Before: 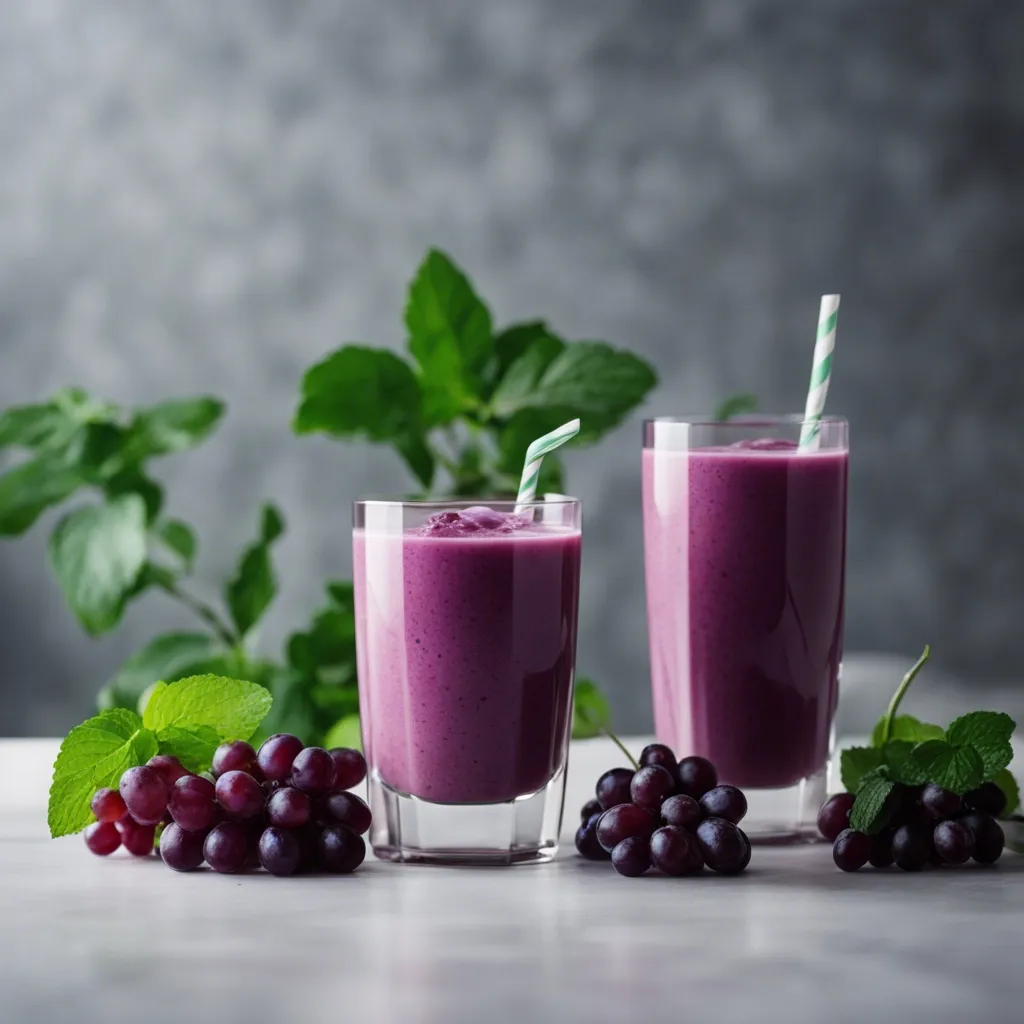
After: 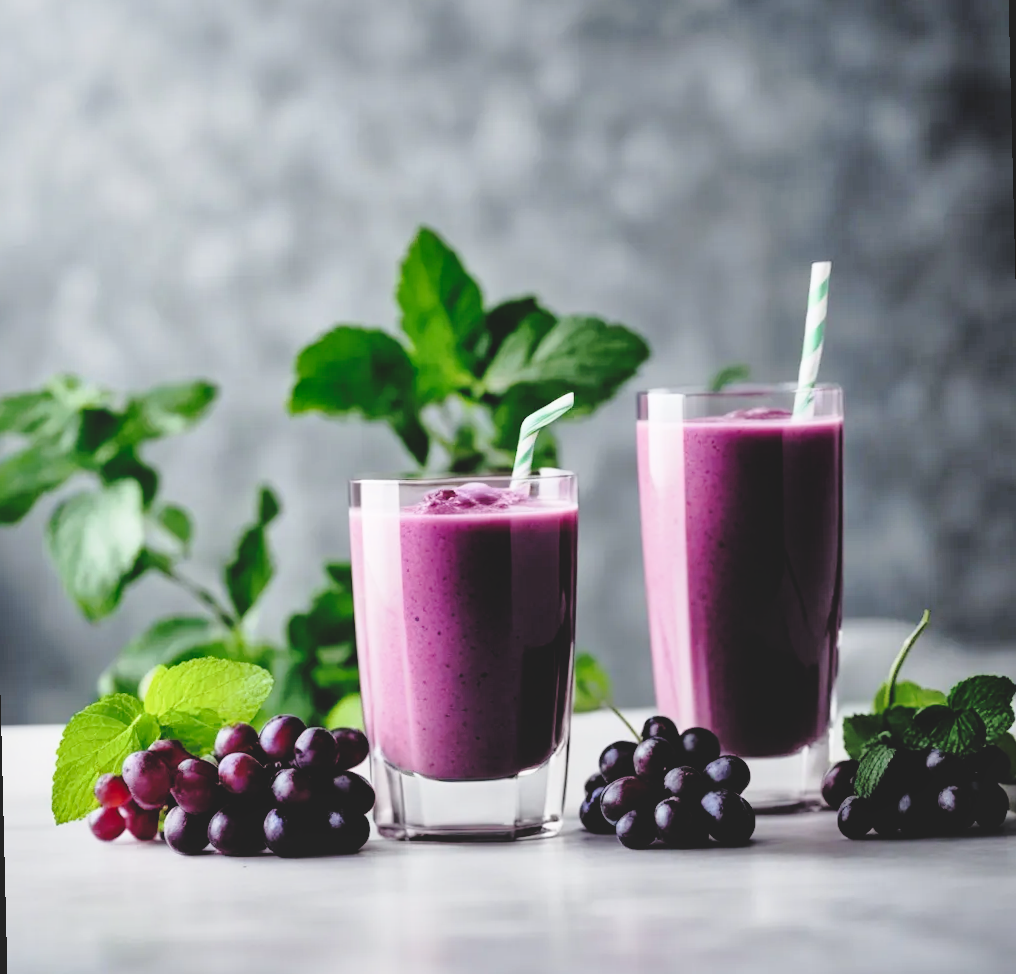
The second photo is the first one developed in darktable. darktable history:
tone curve: curves: ch0 [(0, 0) (0.003, 0.139) (0.011, 0.14) (0.025, 0.138) (0.044, 0.14) (0.069, 0.149) (0.1, 0.161) (0.136, 0.179) (0.177, 0.203) (0.224, 0.245) (0.277, 0.302) (0.335, 0.382) (0.399, 0.461) (0.468, 0.546) (0.543, 0.614) (0.623, 0.687) (0.709, 0.758) (0.801, 0.84) (0.898, 0.912) (1, 1)], preserve colors none
exposure: black level correction -0.002, exposure 0.54 EV, compensate highlight preservation false
local contrast: mode bilateral grid, contrast 20, coarseness 50, detail 150%, midtone range 0.2
contrast brightness saturation: contrast -0.11
filmic rgb: black relative exposure -3.92 EV, white relative exposure 3.14 EV, hardness 2.87
rotate and perspective: rotation -1.42°, crop left 0.016, crop right 0.984, crop top 0.035, crop bottom 0.965
